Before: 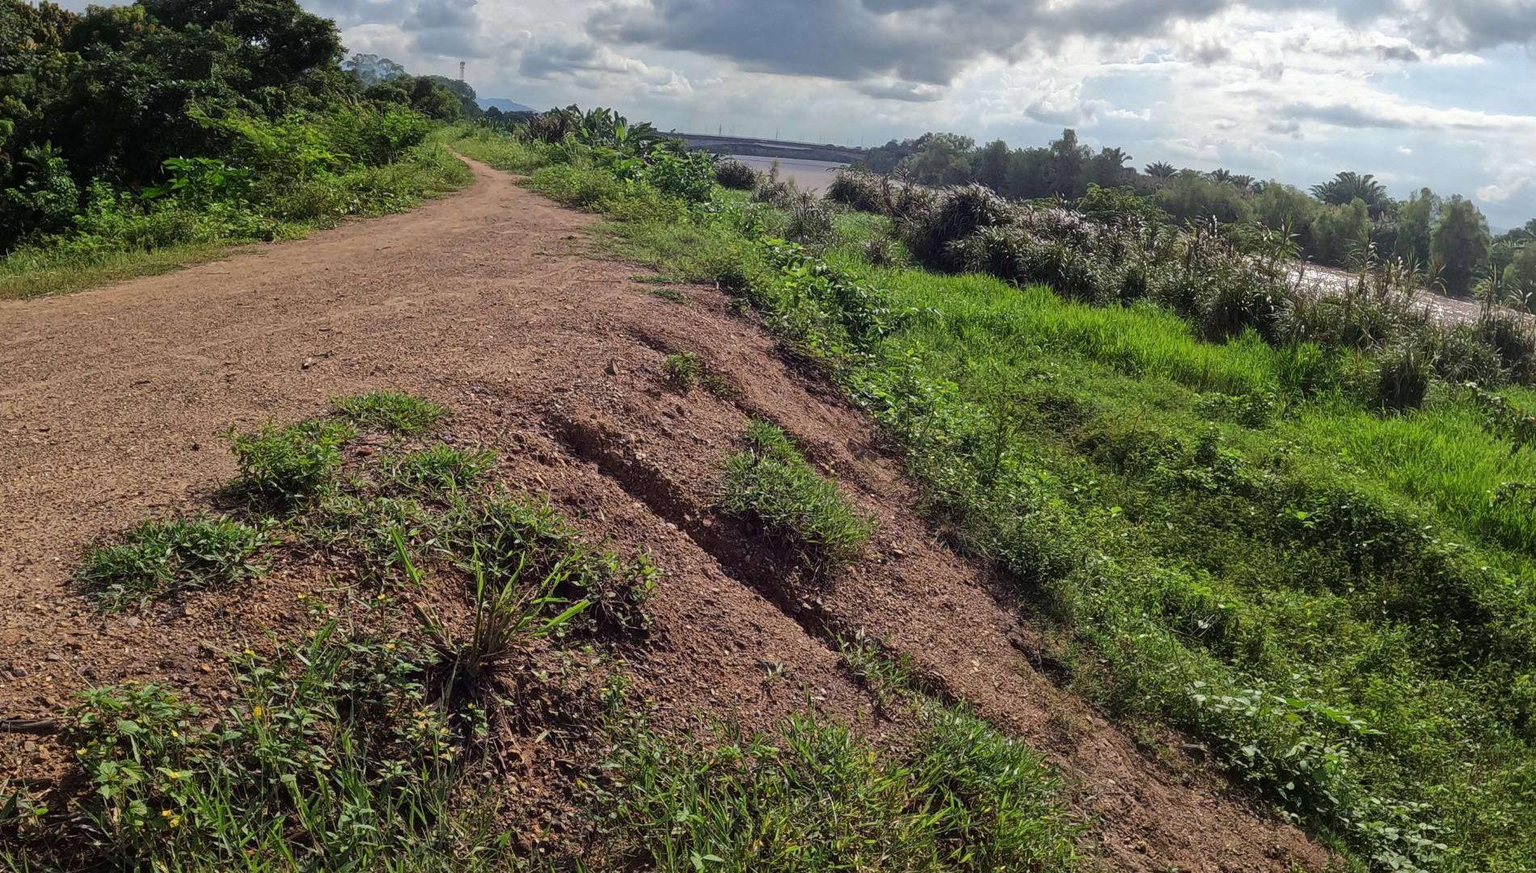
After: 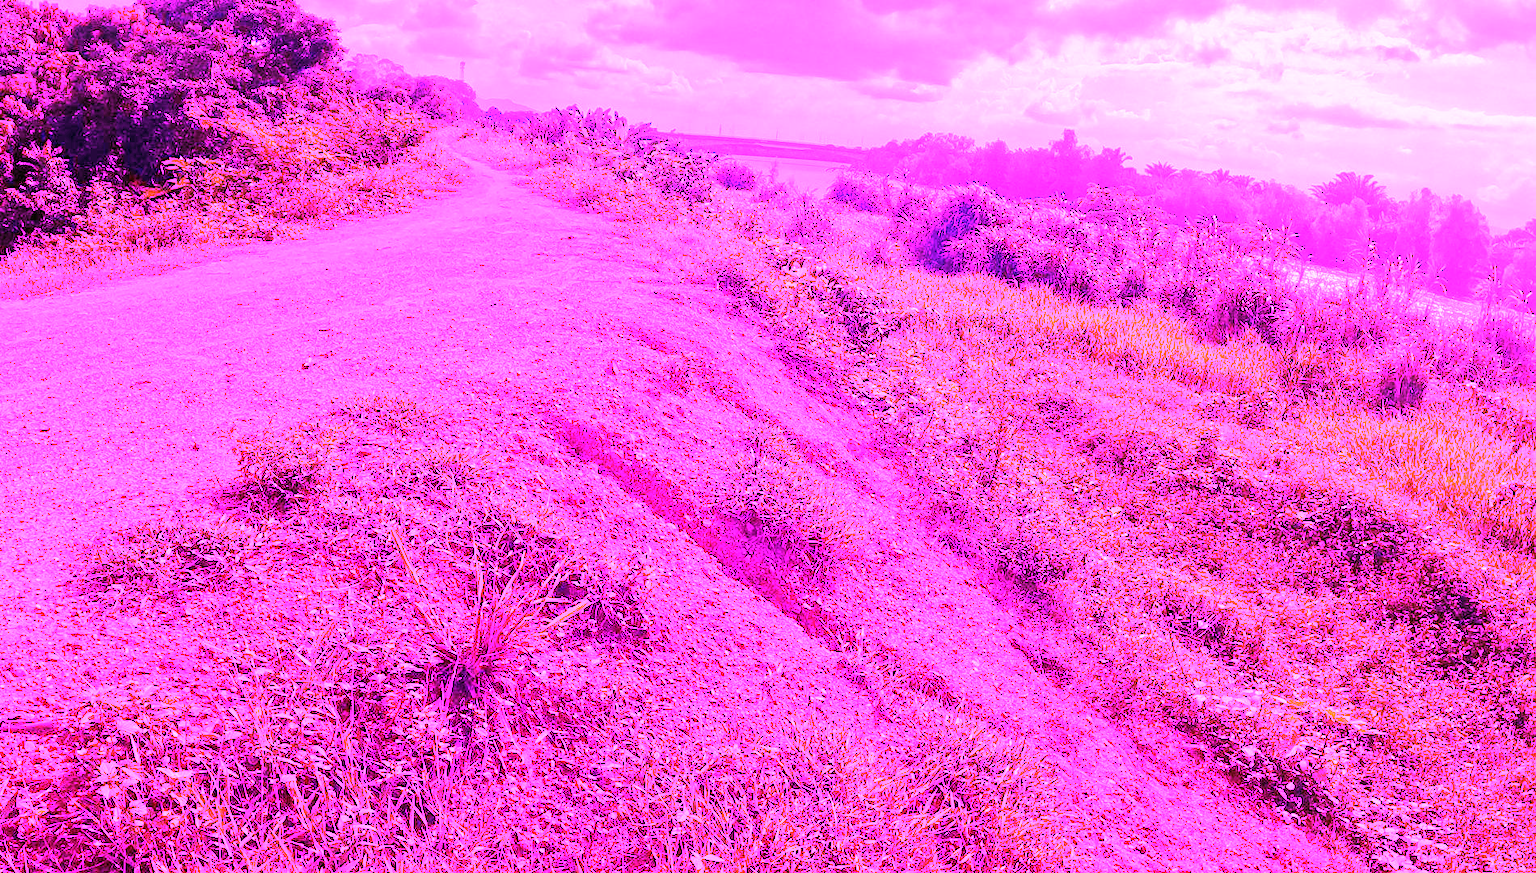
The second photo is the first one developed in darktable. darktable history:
exposure: exposure -0.153 EV, compensate highlight preservation false
white balance: red 8, blue 8
